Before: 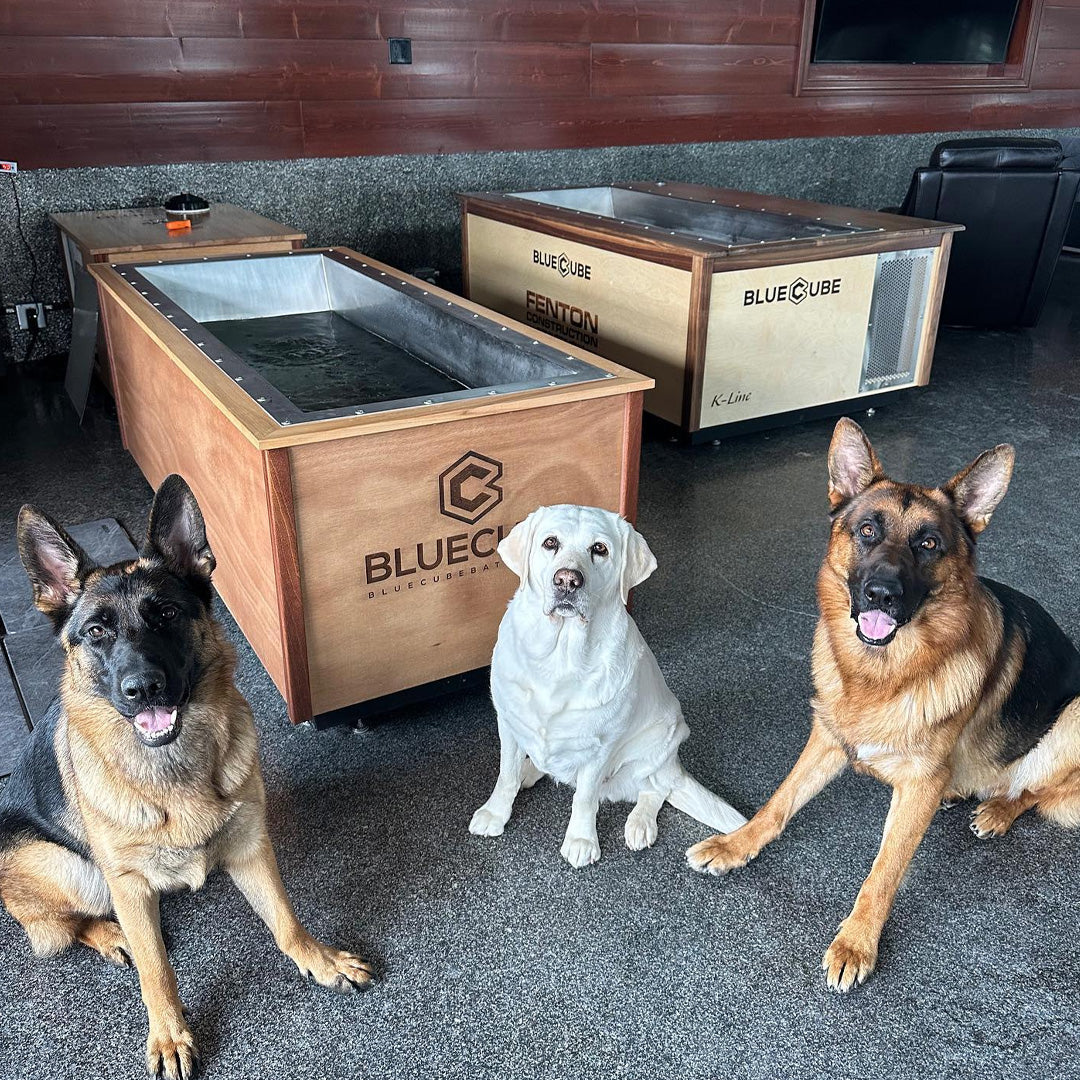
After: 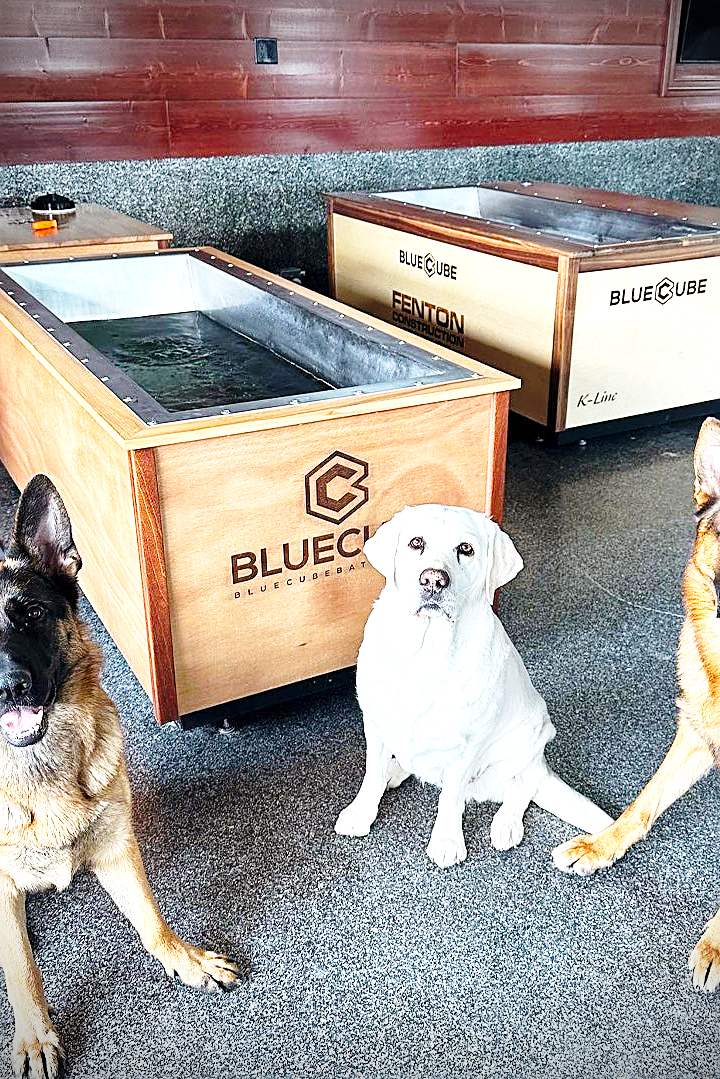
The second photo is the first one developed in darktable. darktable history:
sharpen: on, module defaults
exposure: exposure 0.569 EV, compensate highlight preservation false
color balance rgb: shadows lift › chroma 2.049%, shadows lift › hue 52.82°, perceptual saturation grading › global saturation 29.709%
local contrast: mode bilateral grid, contrast 21, coarseness 51, detail 120%, midtone range 0.2
vignetting: fall-off start 97.17%, brightness -0.729, saturation -0.478, width/height ratio 1.183
crop and rotate: left 12.429%, right 20.832%
base curve: curves: ch0 [(0, 0) (0.028, 0.03) (0.121, 0.232) (0.46, 0.748) (0.859, 0.968) (1, 1)], preserve colors none
